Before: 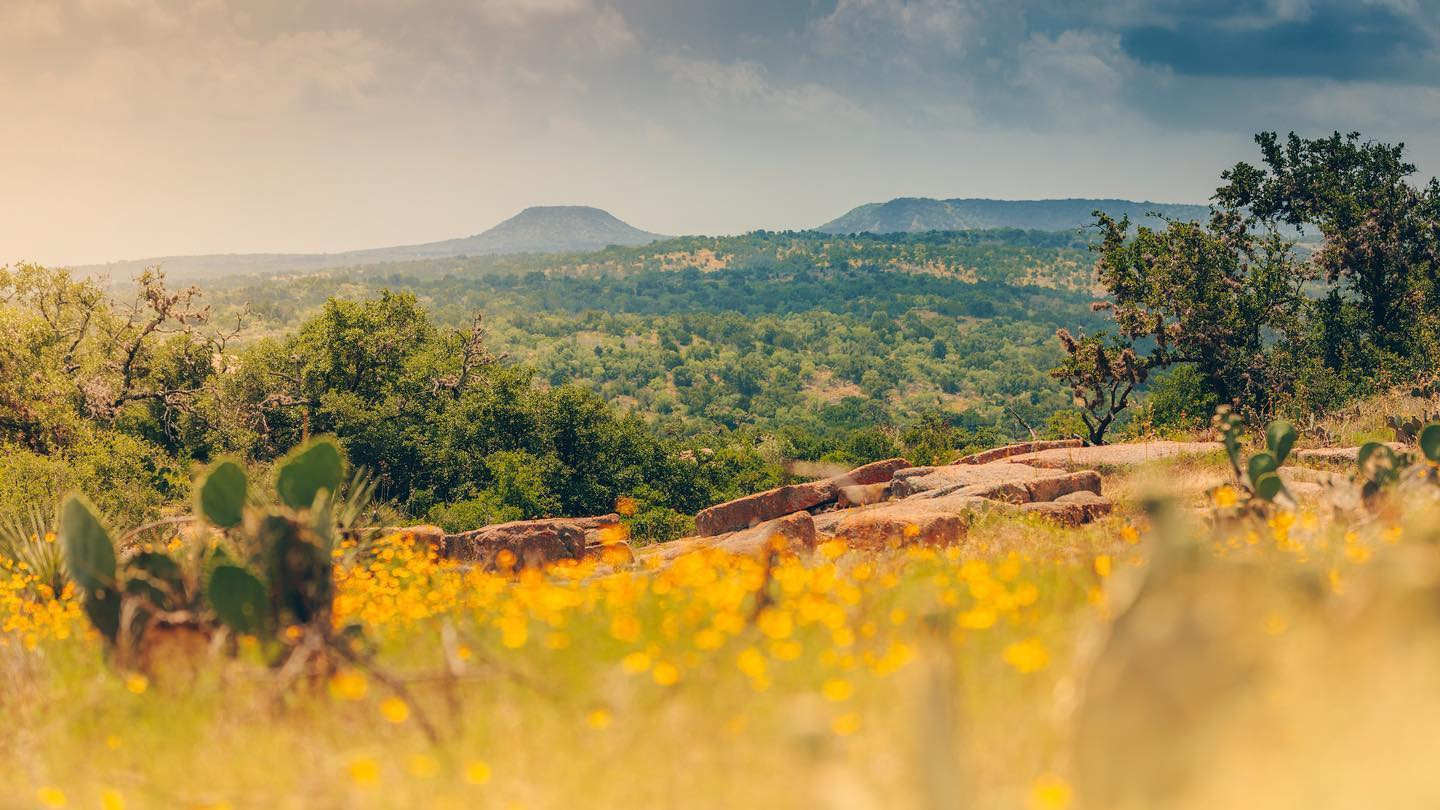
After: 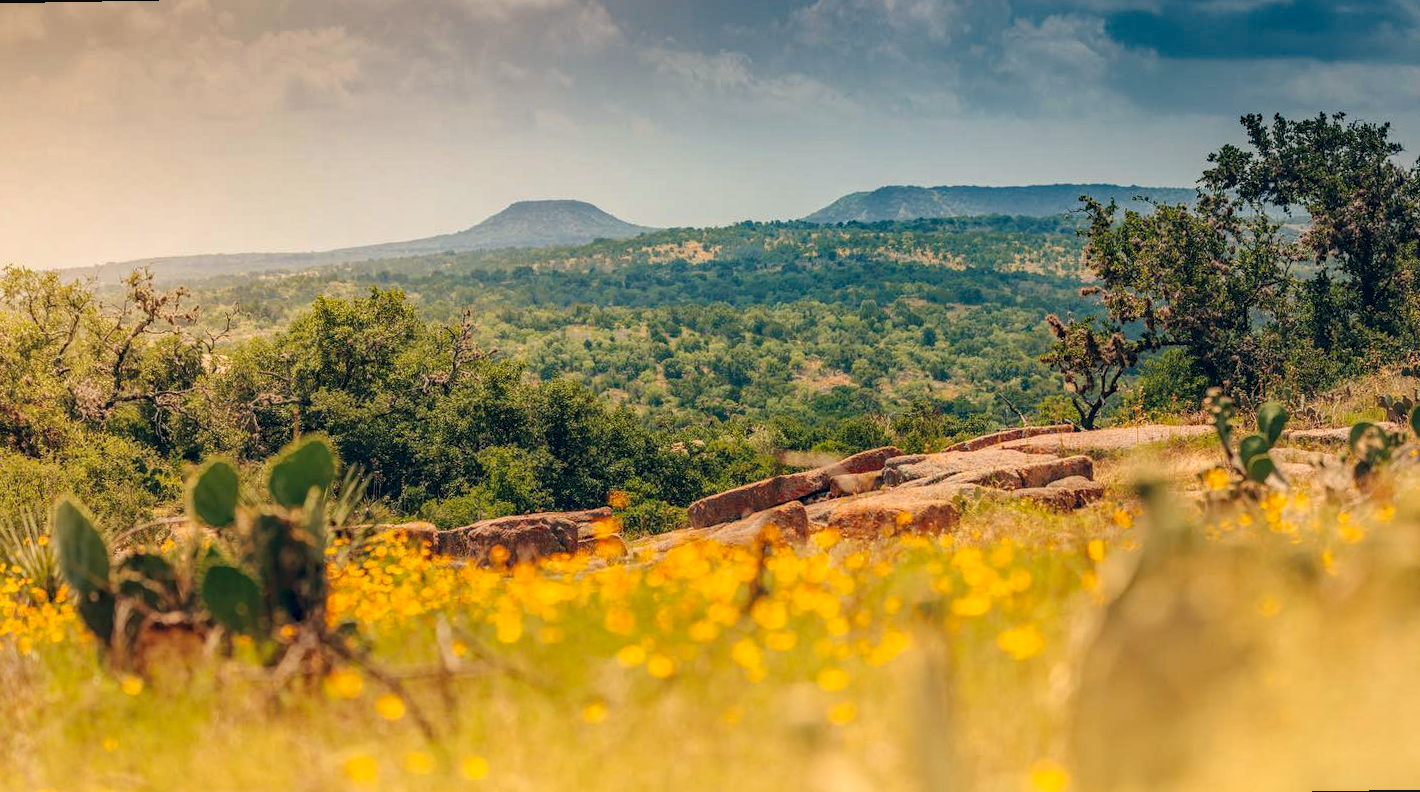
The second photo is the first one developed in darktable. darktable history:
haze removal: strength 0.29, distance 0.25, compatibility mode true, adaptive false
local contrast: on, module defaults
rotate and perspective: rotation -1°, crop left 0.011, crop right 0.989, crop top 0.025, crop bottom 0.975
tone equalizer: -8 EV 0.06 EV, smoothing diameter 25%, edges refinement/feathering 10, preserve details guided filter
